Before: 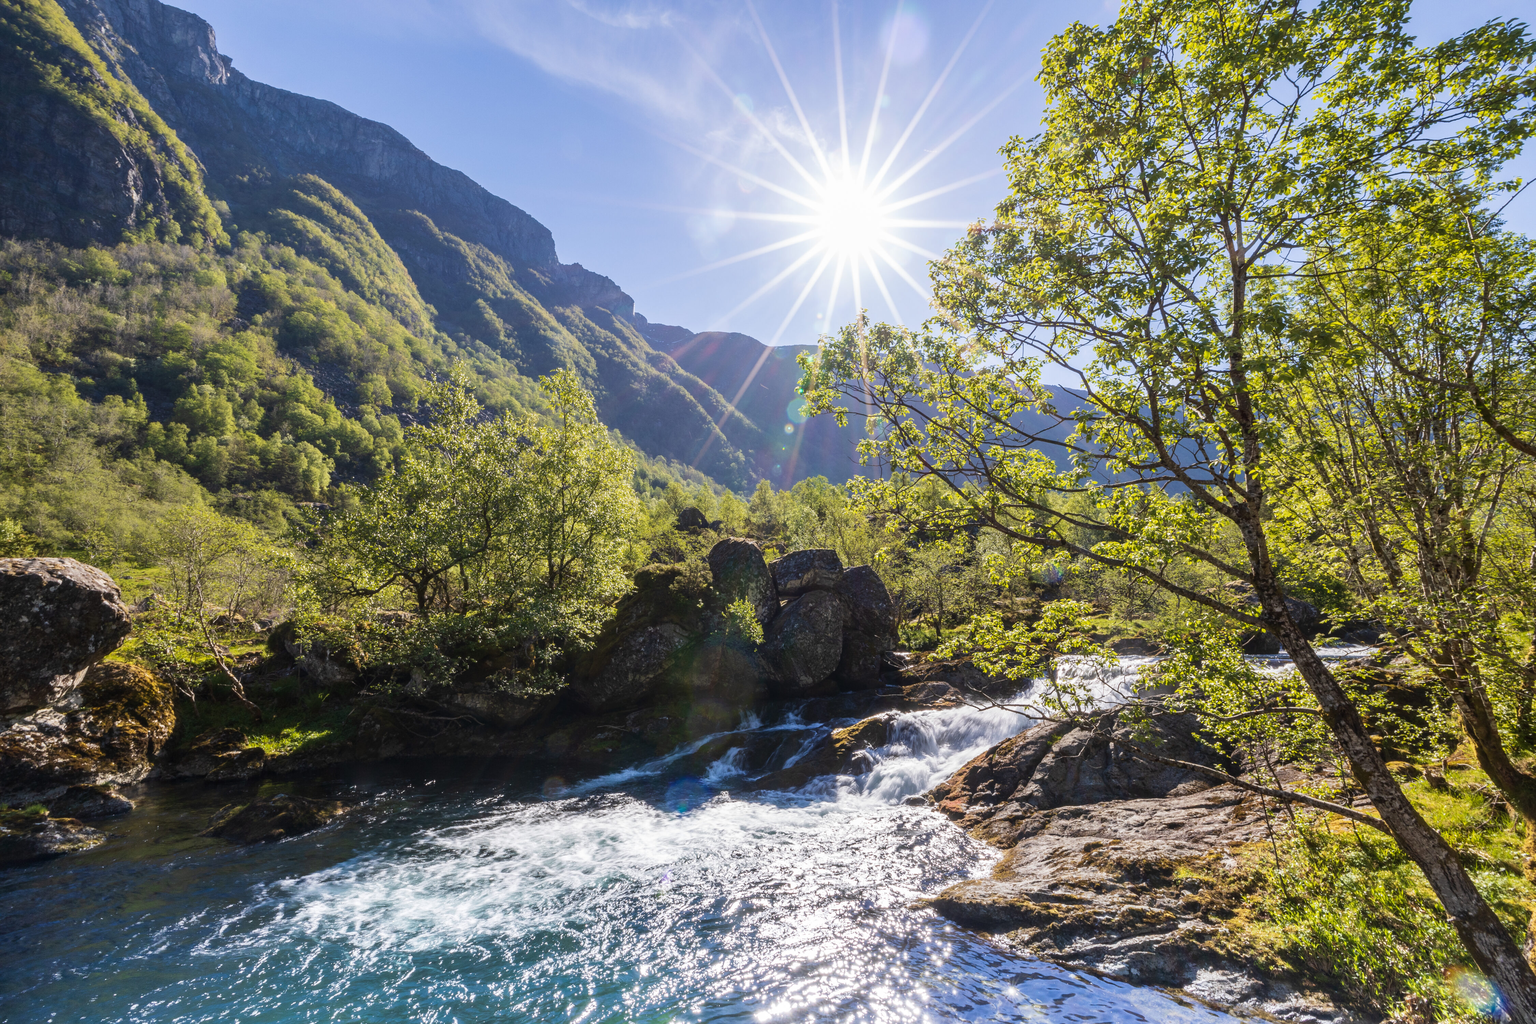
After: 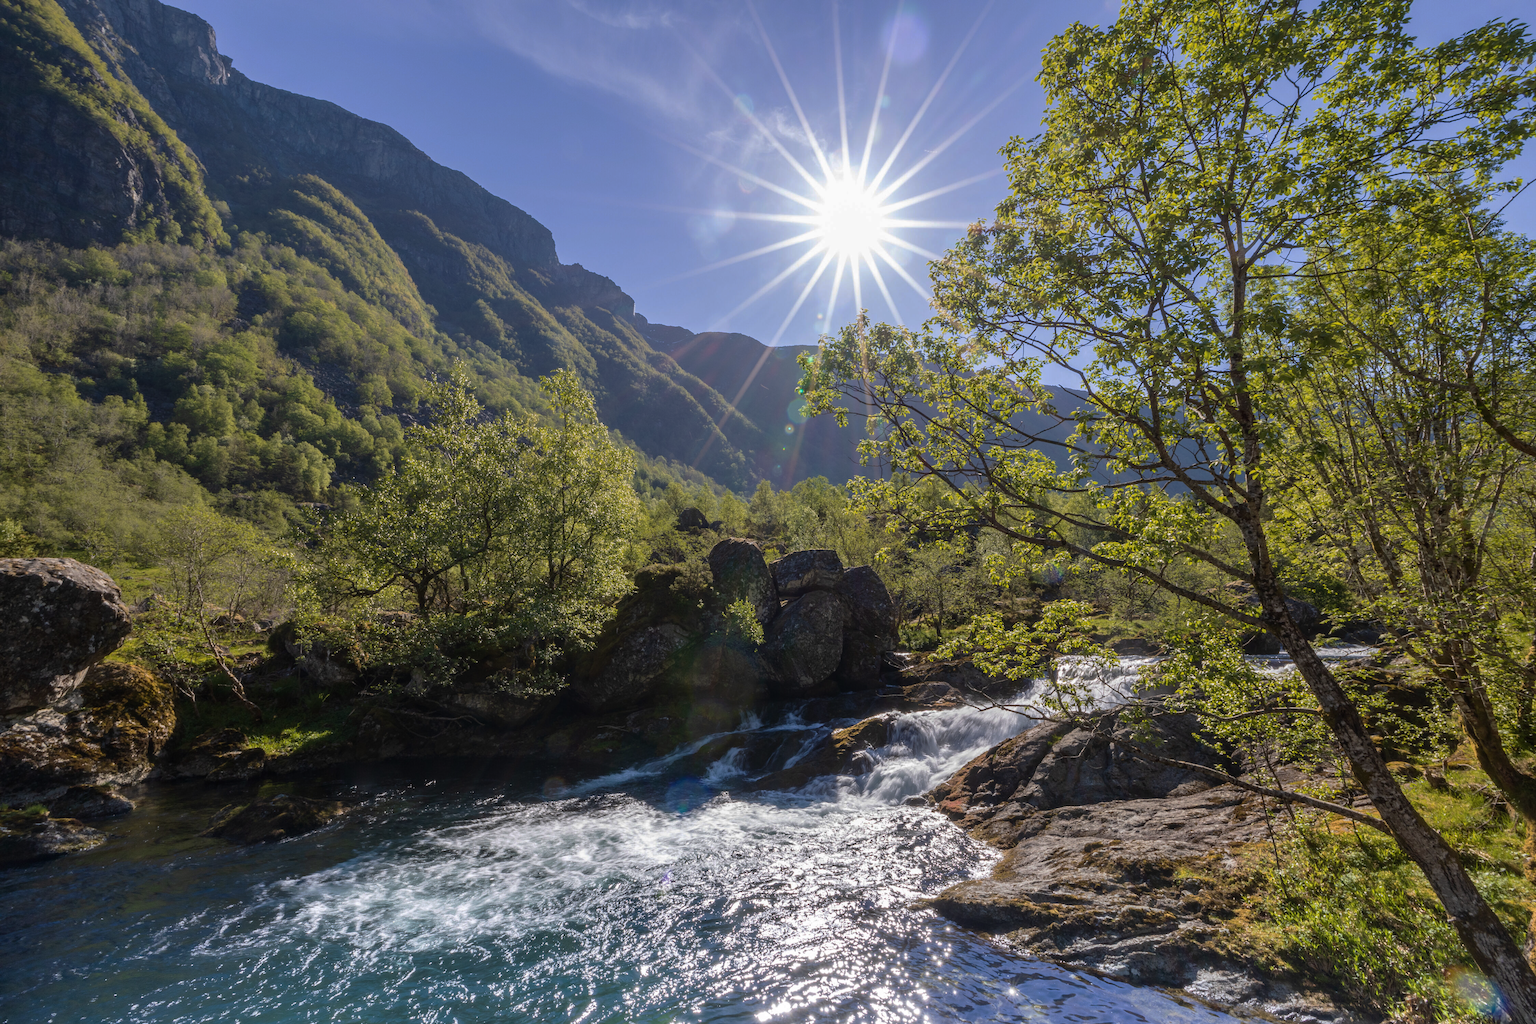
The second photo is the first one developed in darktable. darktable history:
base curve: curves: ch0 [(0, 0) (0.841, 0.609) (1, 1)], exposure shift 0.01, preserve colors none
